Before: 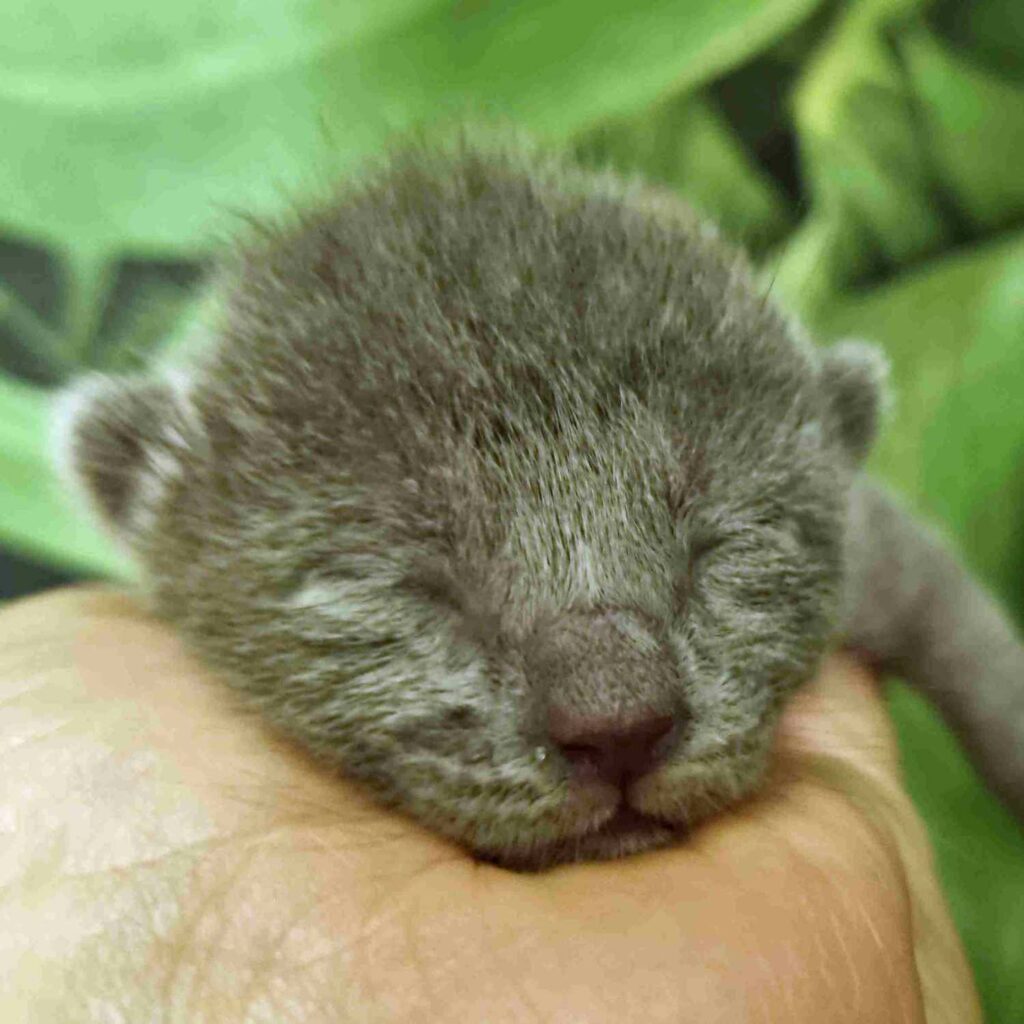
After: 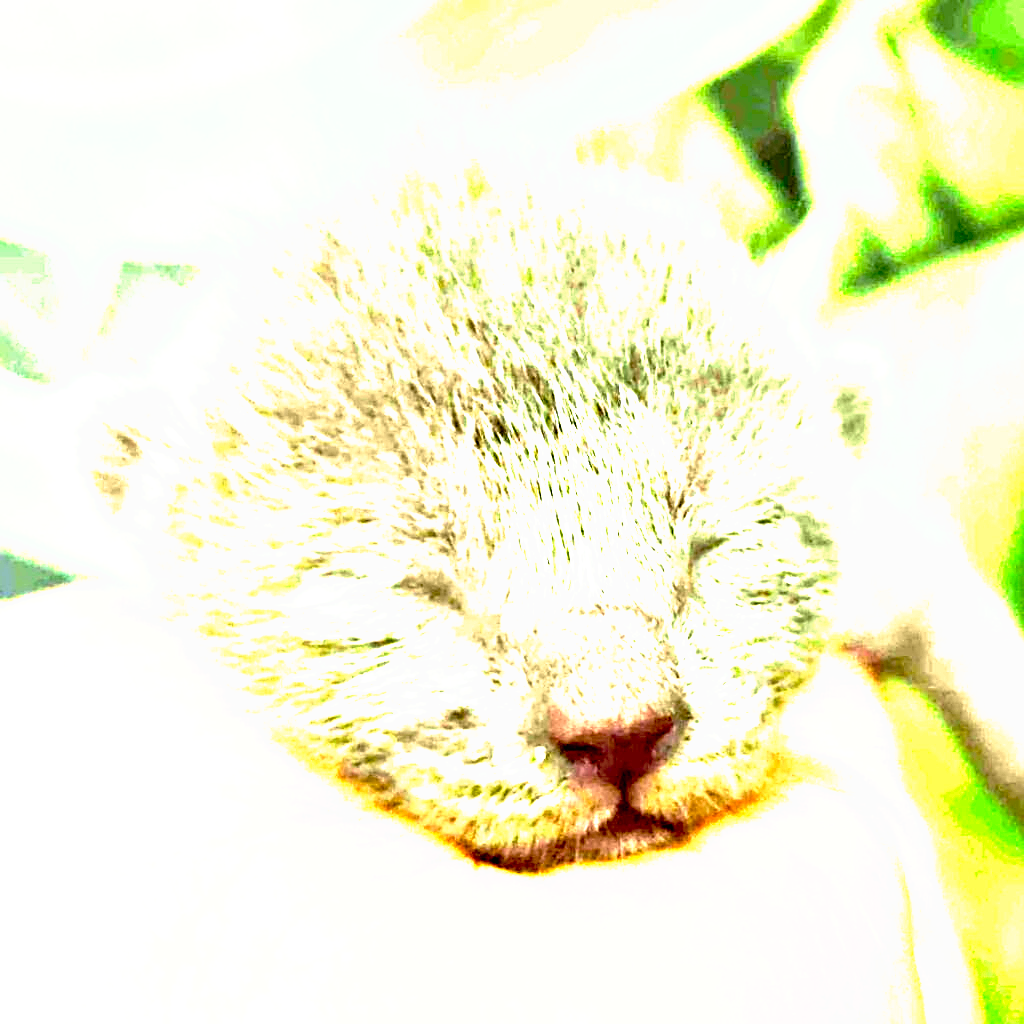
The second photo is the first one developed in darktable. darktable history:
sharpen: on, module defaults
tone curve: curves: ch0 [(0, 0) (0.003, 0.01) (0.011, 0.011) (0.025, 0.008) (0.044, 0.007) (0.069, 0.006) (0.1, 0.005) (0.136, 0.015) (0.177, 0.094) (0.224, 0.241) (0.277, 0.369) (0.335, 0.5) (0.399, 0.648) (0.468, 0.811) (0.543, 0.975) (0.623, 0.989) (0.709, 0.989) (0.801, 0.99) (0.898, 0.99) (1, 1)], preserve colors none
exposure: black level correction 0, exposure 1.388 EV, compensate exposure bias true, compensate highlight preservation false
